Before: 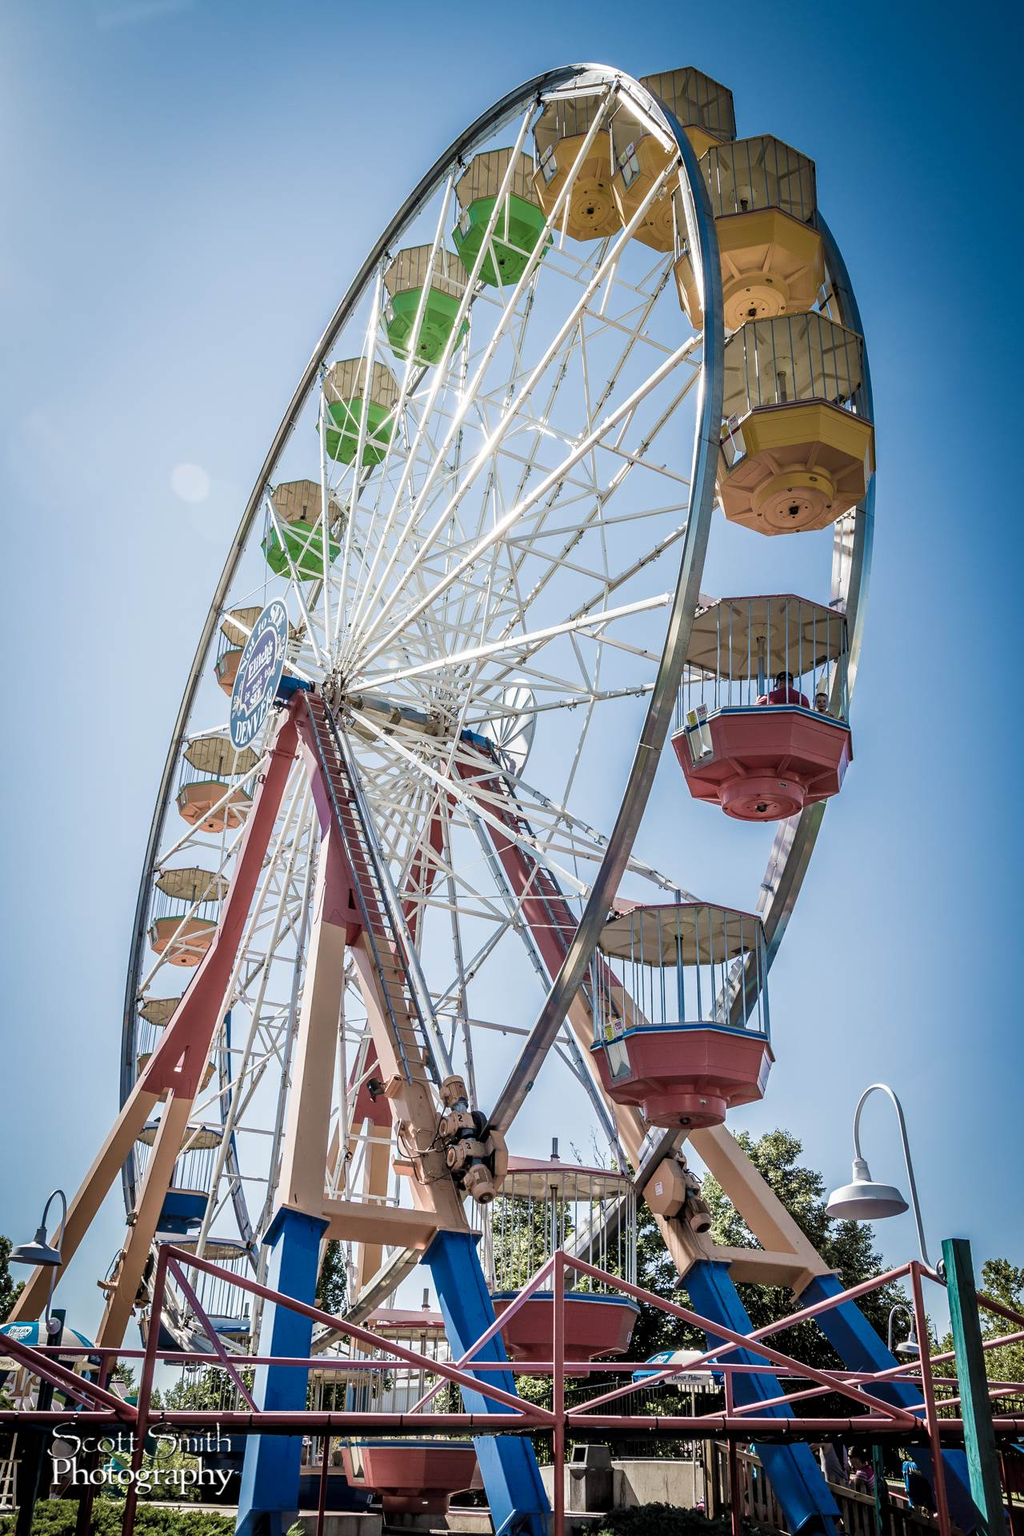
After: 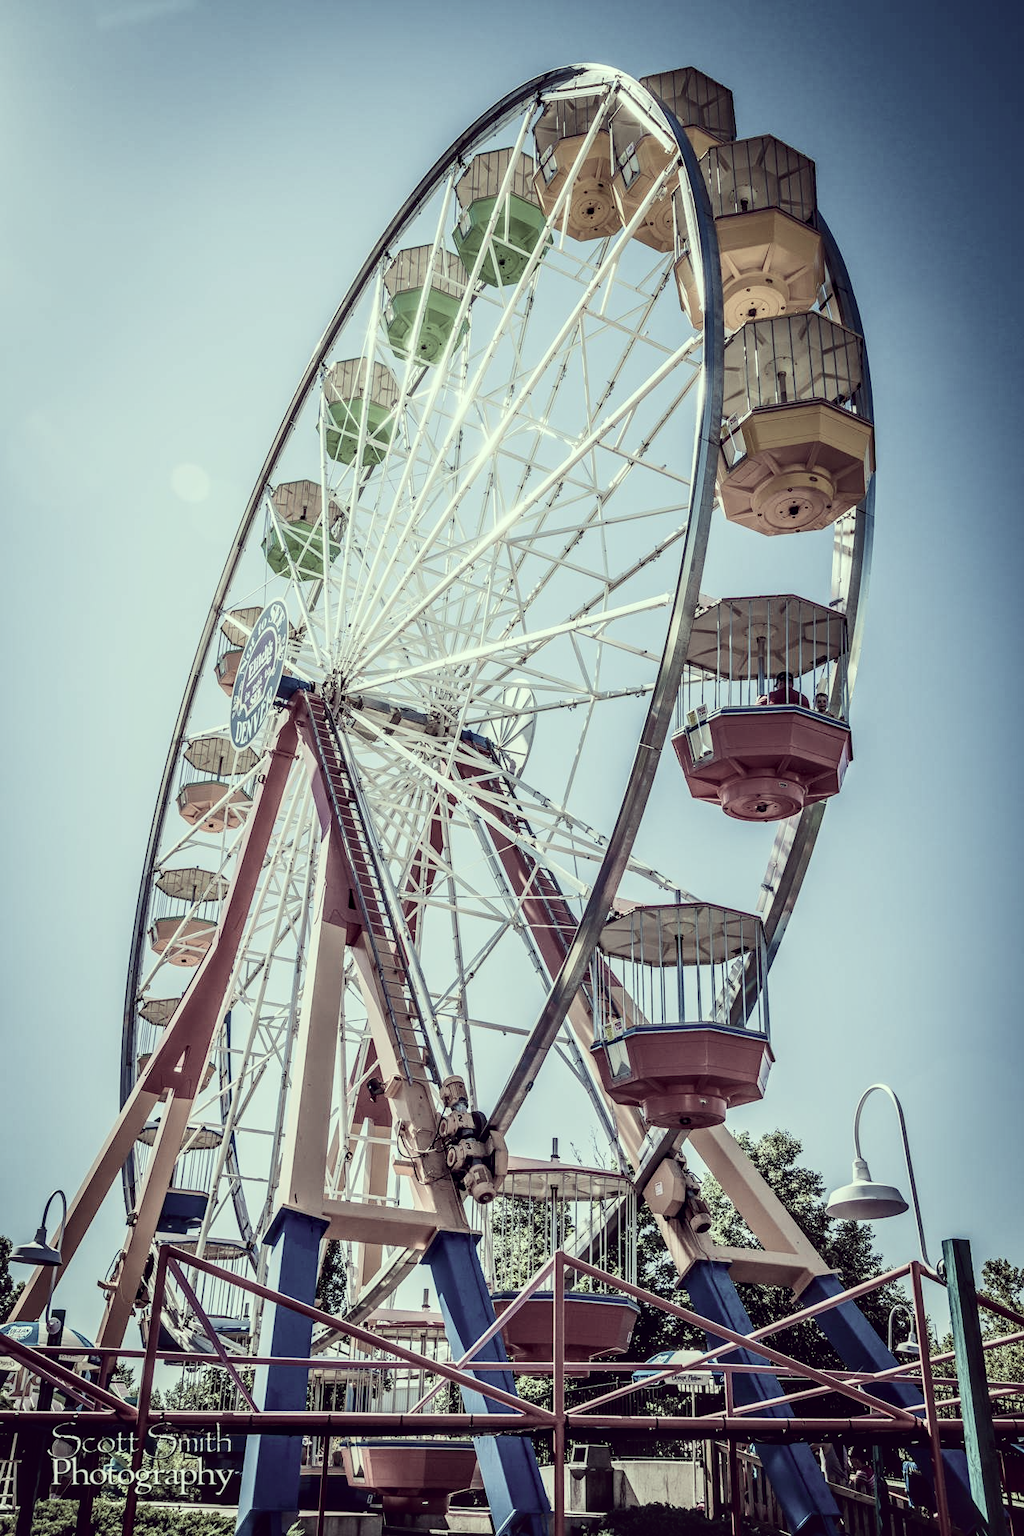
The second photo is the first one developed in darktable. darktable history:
color correction: highlights a* -20.17, highlights b* 20.27, shadows a* 20.03, shadows b* -20.46, saturation 0.43
tone curve: curves: ch0 [(0, 0) (0.068, 0.031) (0.175, 0.132) (0.337, 0.304) (0.498, 0.511) (0.748, 0.762) (0.993, 0.954)]; ch1 [(0, 0) (0.294, 0.184) (0.359, 0.34) (0.362, 0.35) (0.43, 0.41) (0.469, 0.453) (0.495, 0.489) (0.54, 0.563) (0.612, 0.641) (1, 1)]; ch2 [(0, 0) (0.431, 0.419) (0.495, 0.502) (0.524, 0.534) (0.557, 0.56) (0.634, 0.654) (0.728, 0.722) (1, 1)], color space Lab, independent channels, preserve colors none
contrast brightness saturation: contrast 0.15, brightness 0.05
local contrast: on, module defaults
